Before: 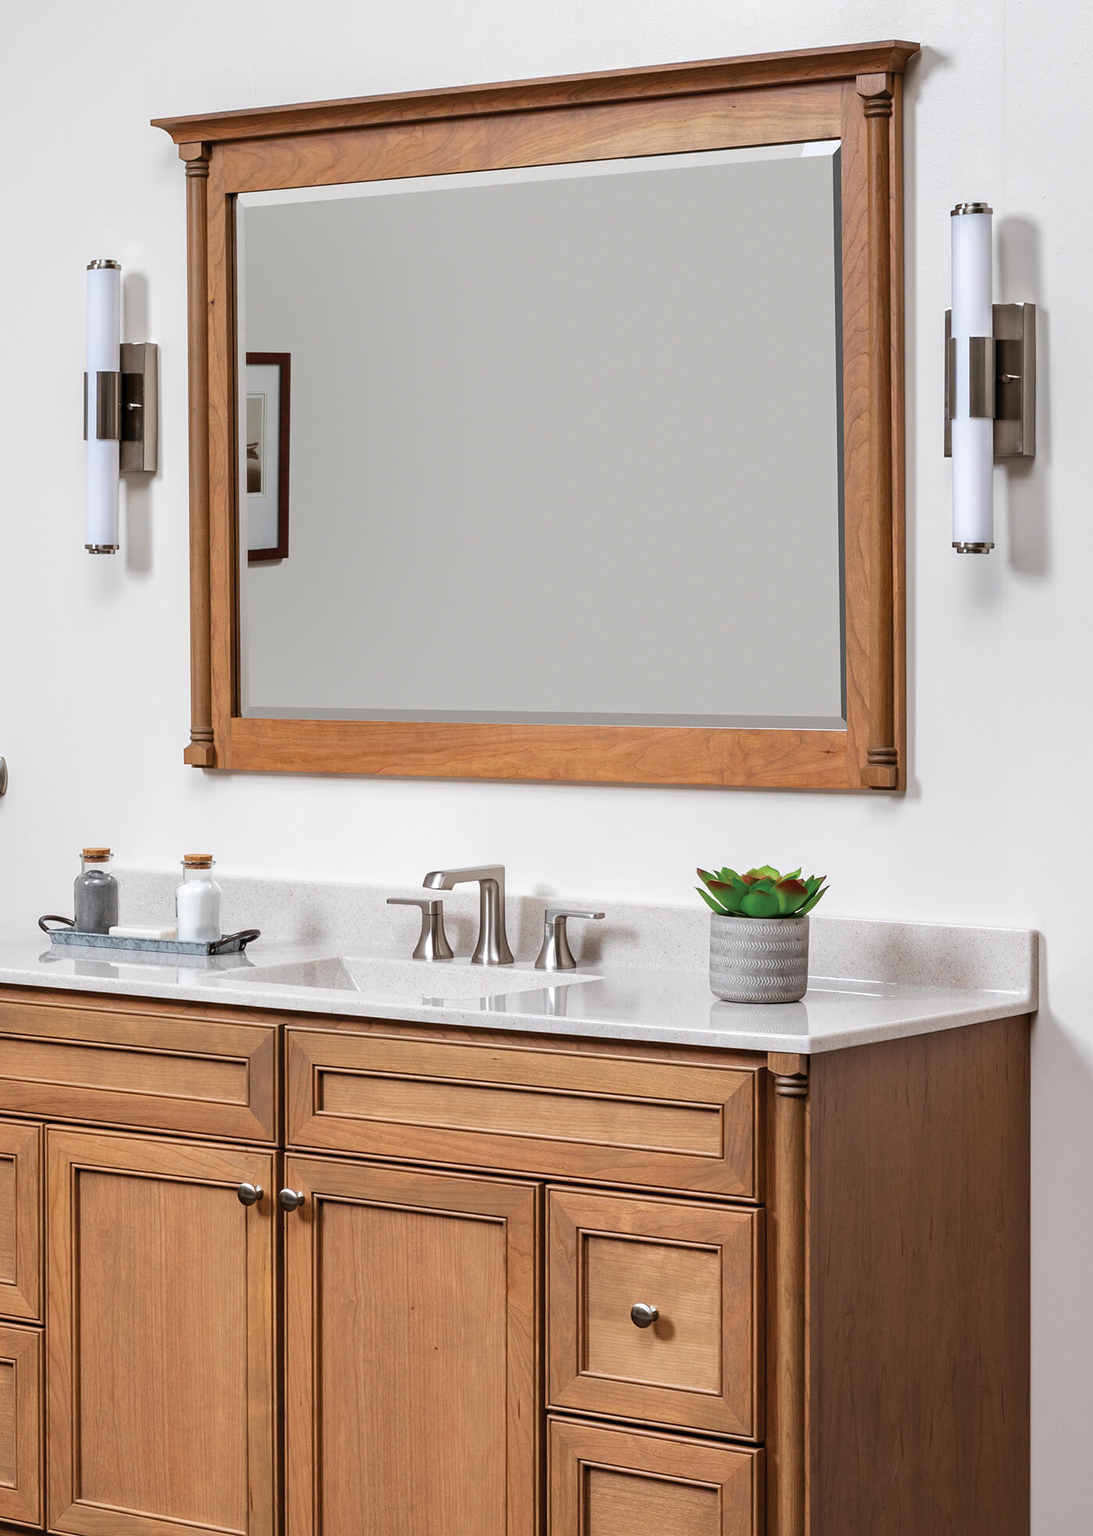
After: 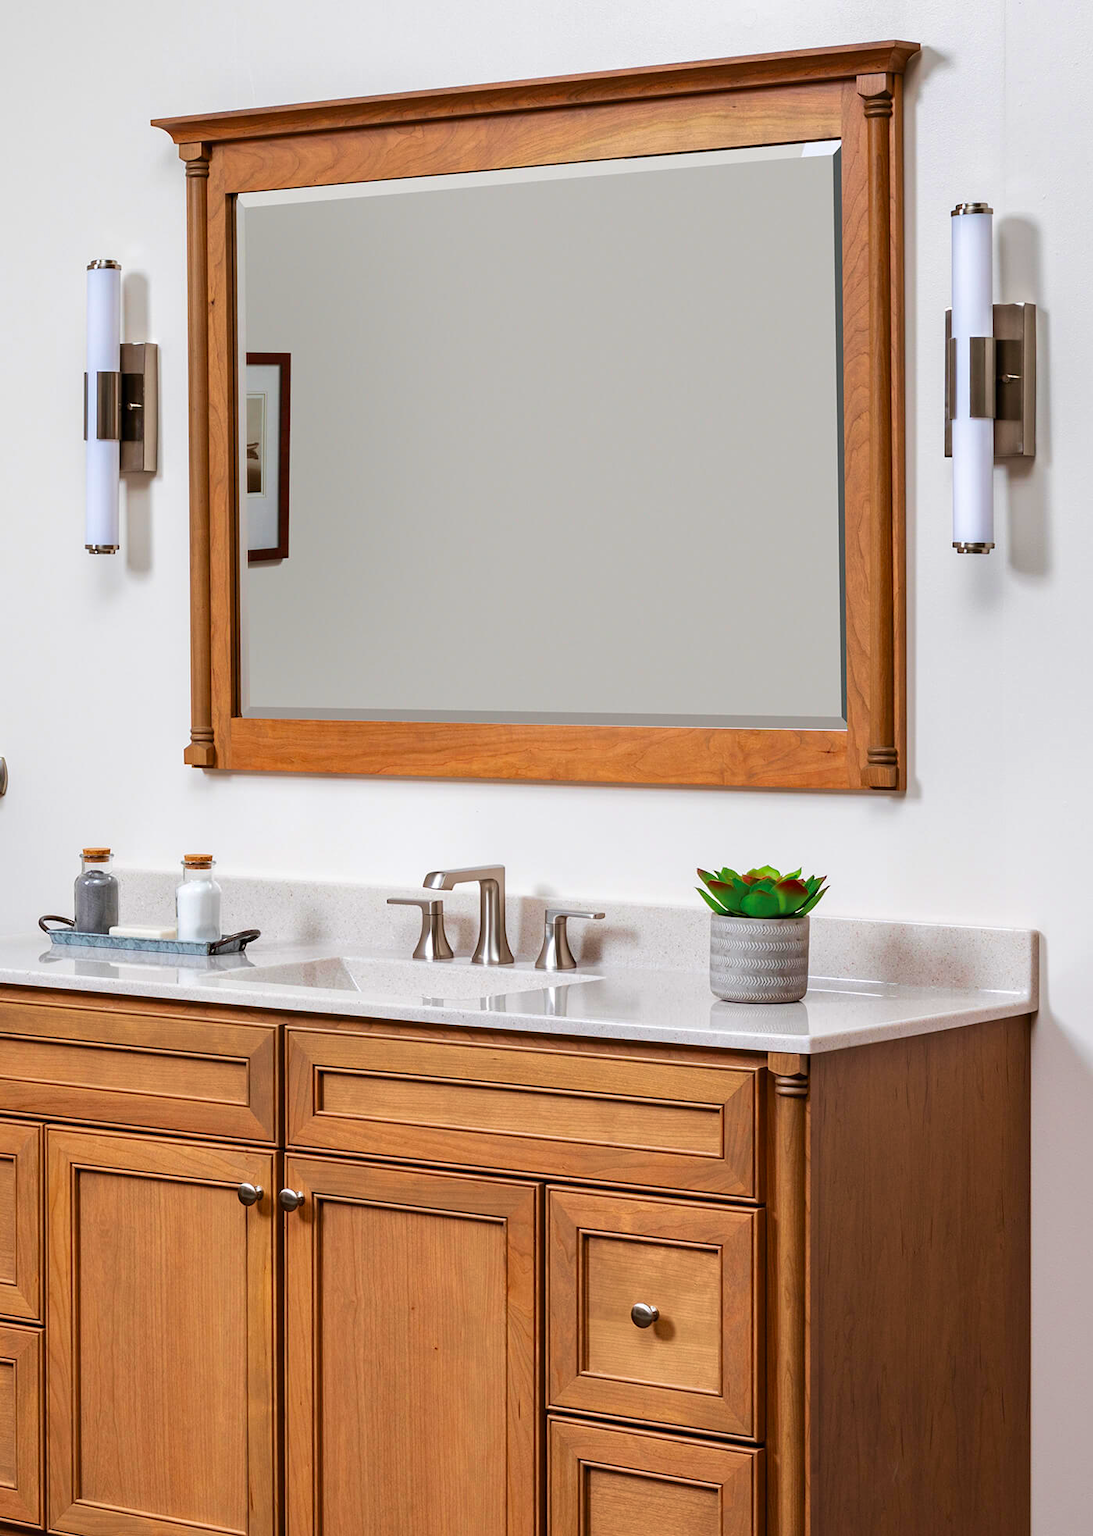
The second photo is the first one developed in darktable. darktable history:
contrast brightness saturation: brightness -0.02, saturation 0.364
velvia: strength 22.26%
